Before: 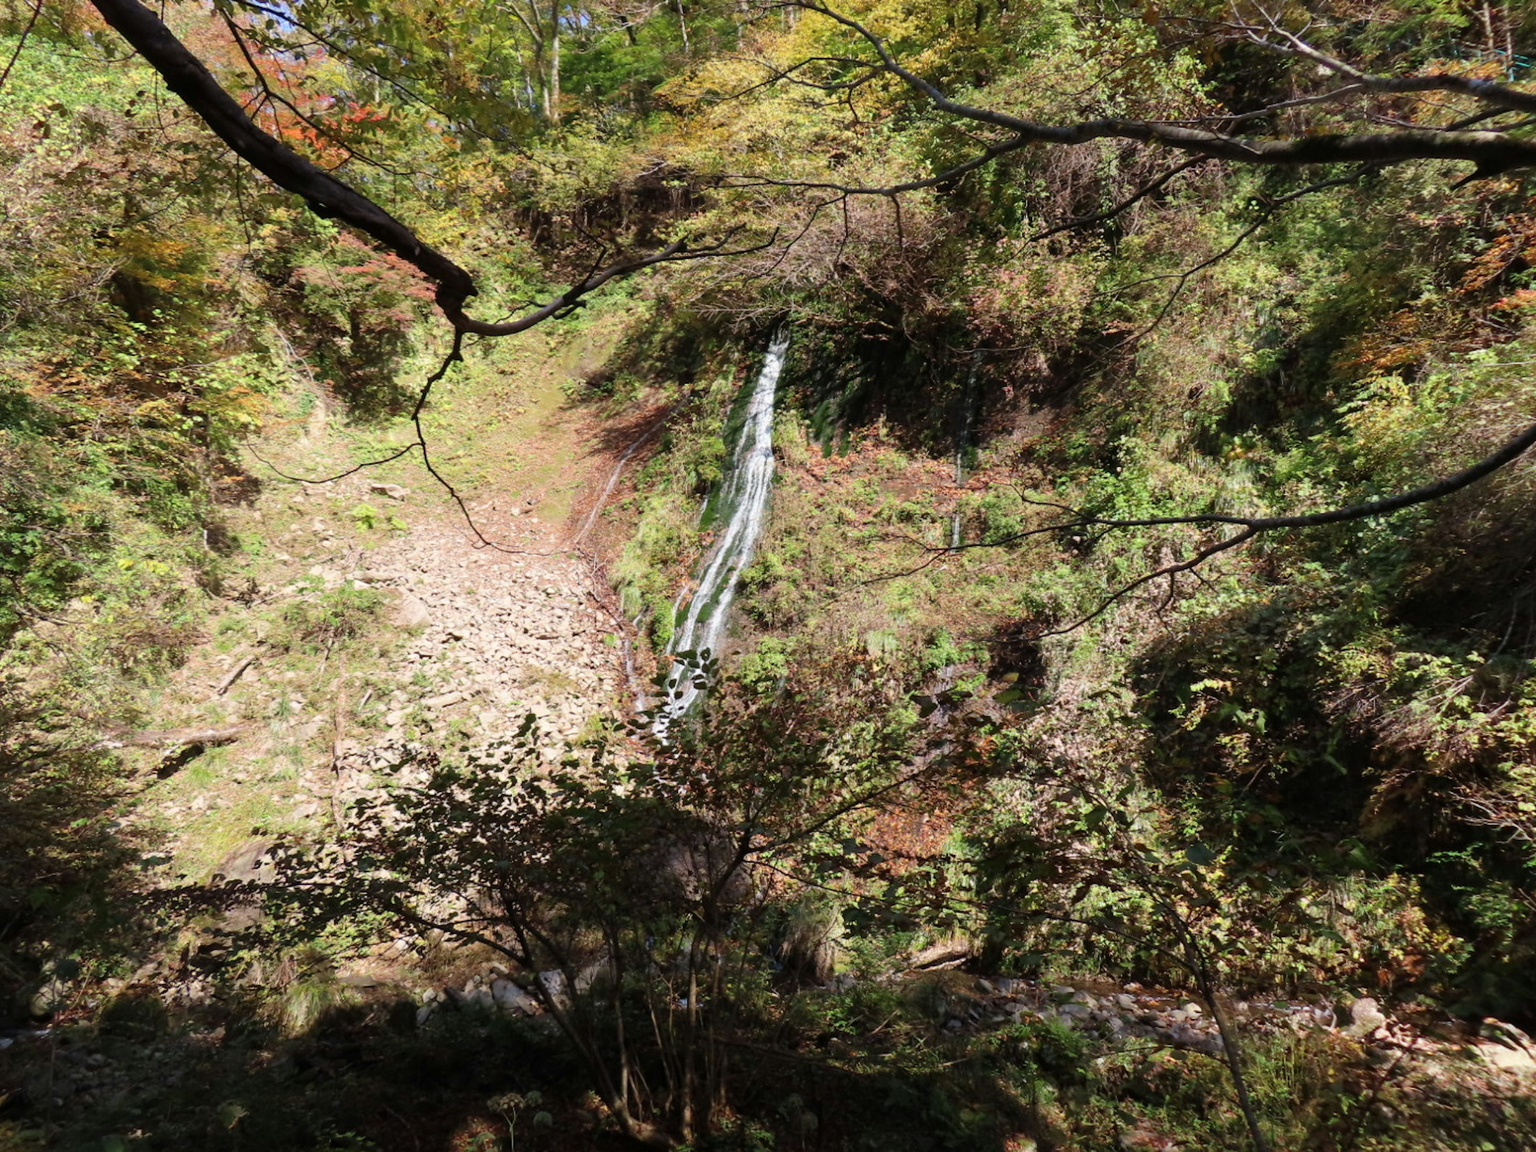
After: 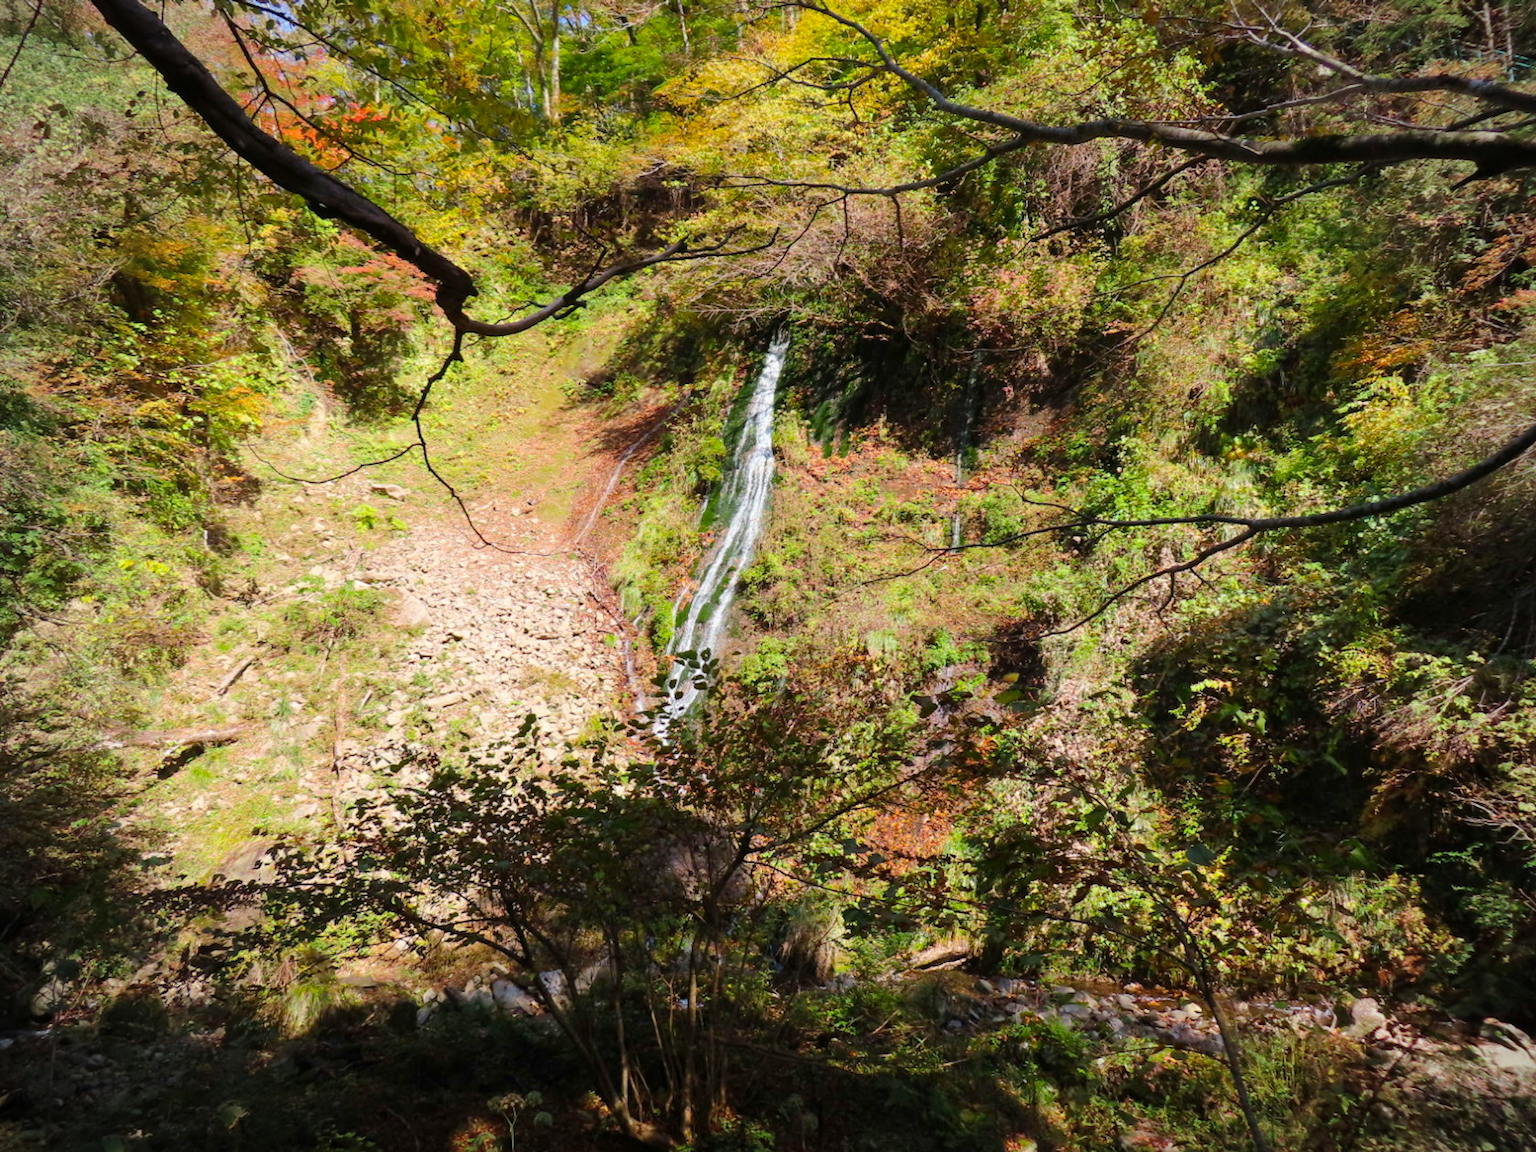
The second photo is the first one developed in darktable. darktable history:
vignetting: on, module defaults
color balance rgb: perceptual saturation grading › global saturation 25%, perceptual brilliance grading › mid-tones 10%, perceptual brilliance grading › shadows 15%, global vibrance 20%
